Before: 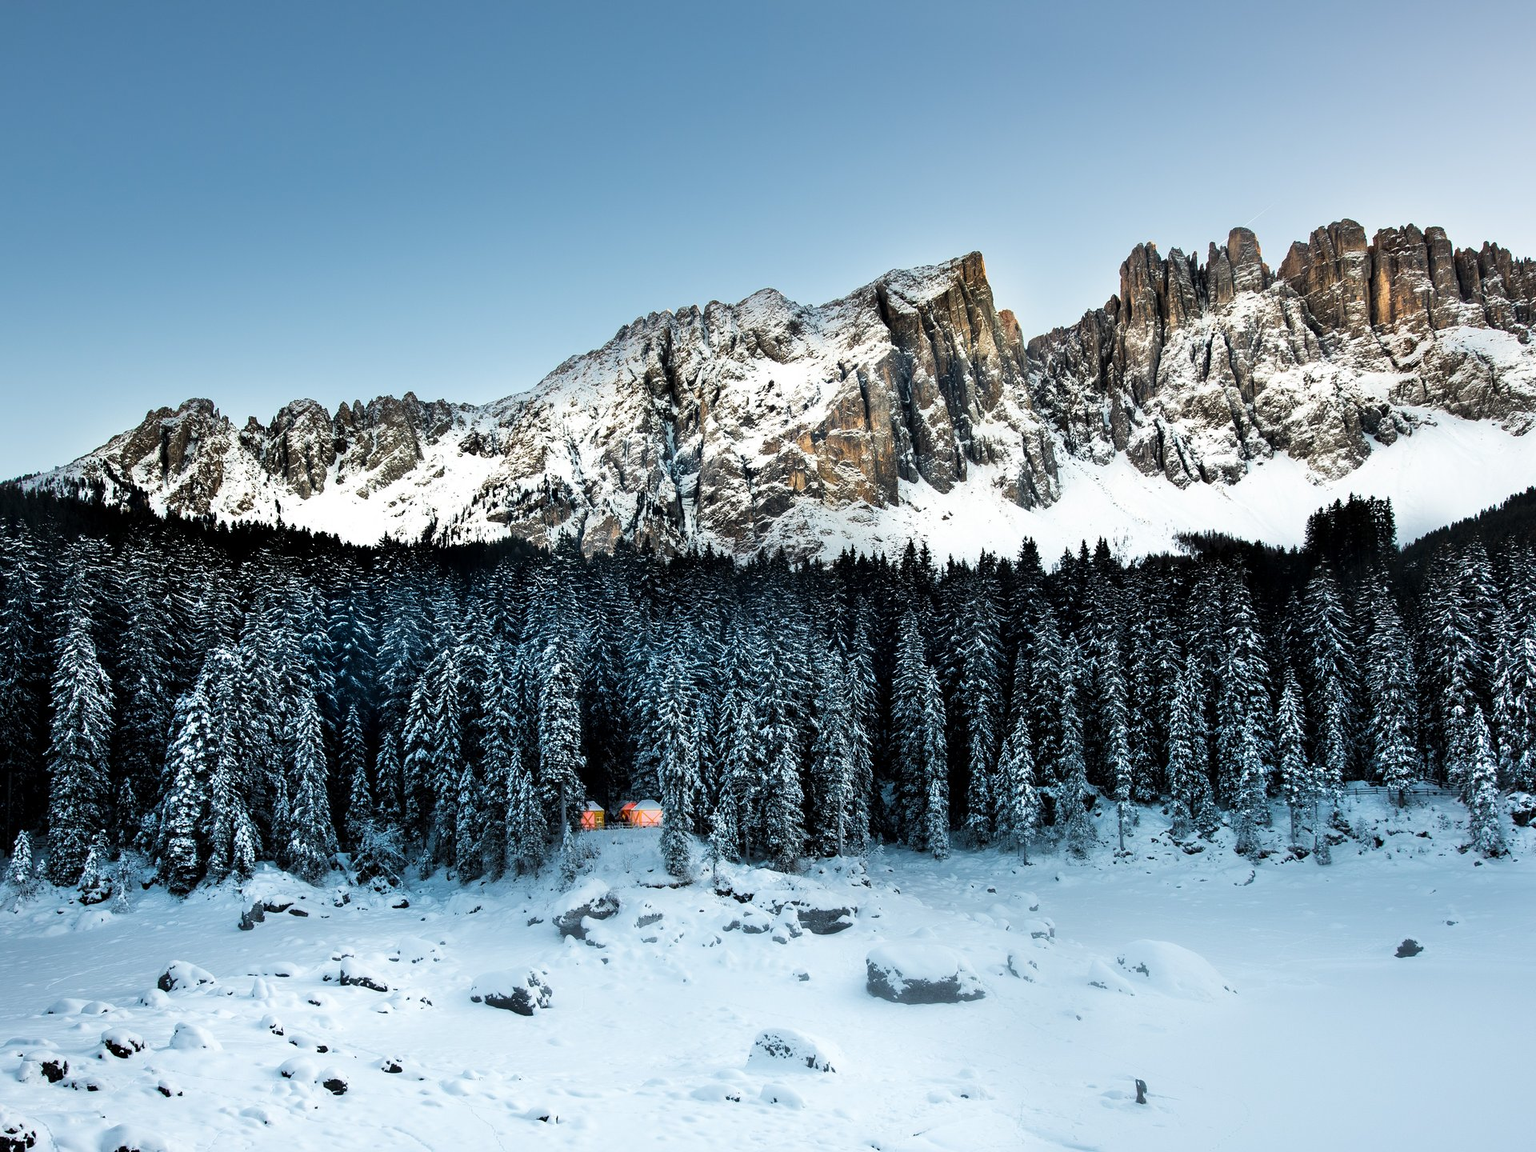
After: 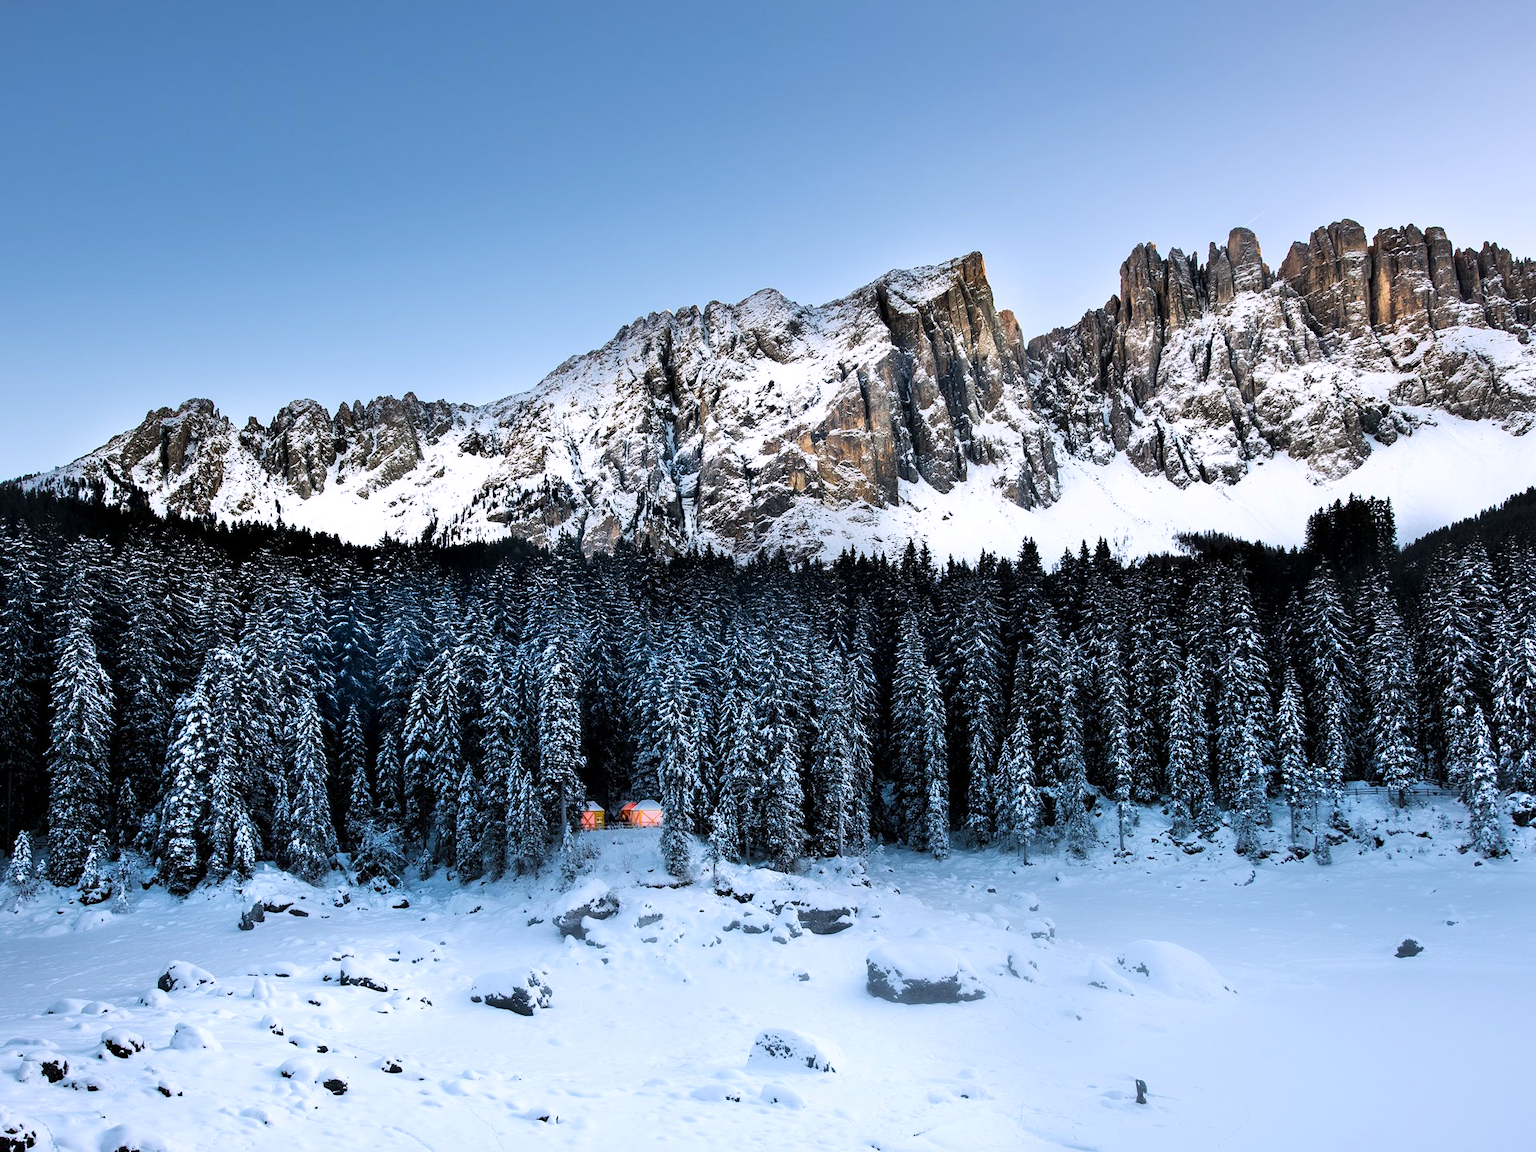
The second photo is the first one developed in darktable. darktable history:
white balance: red 1.004, blue 1.096
